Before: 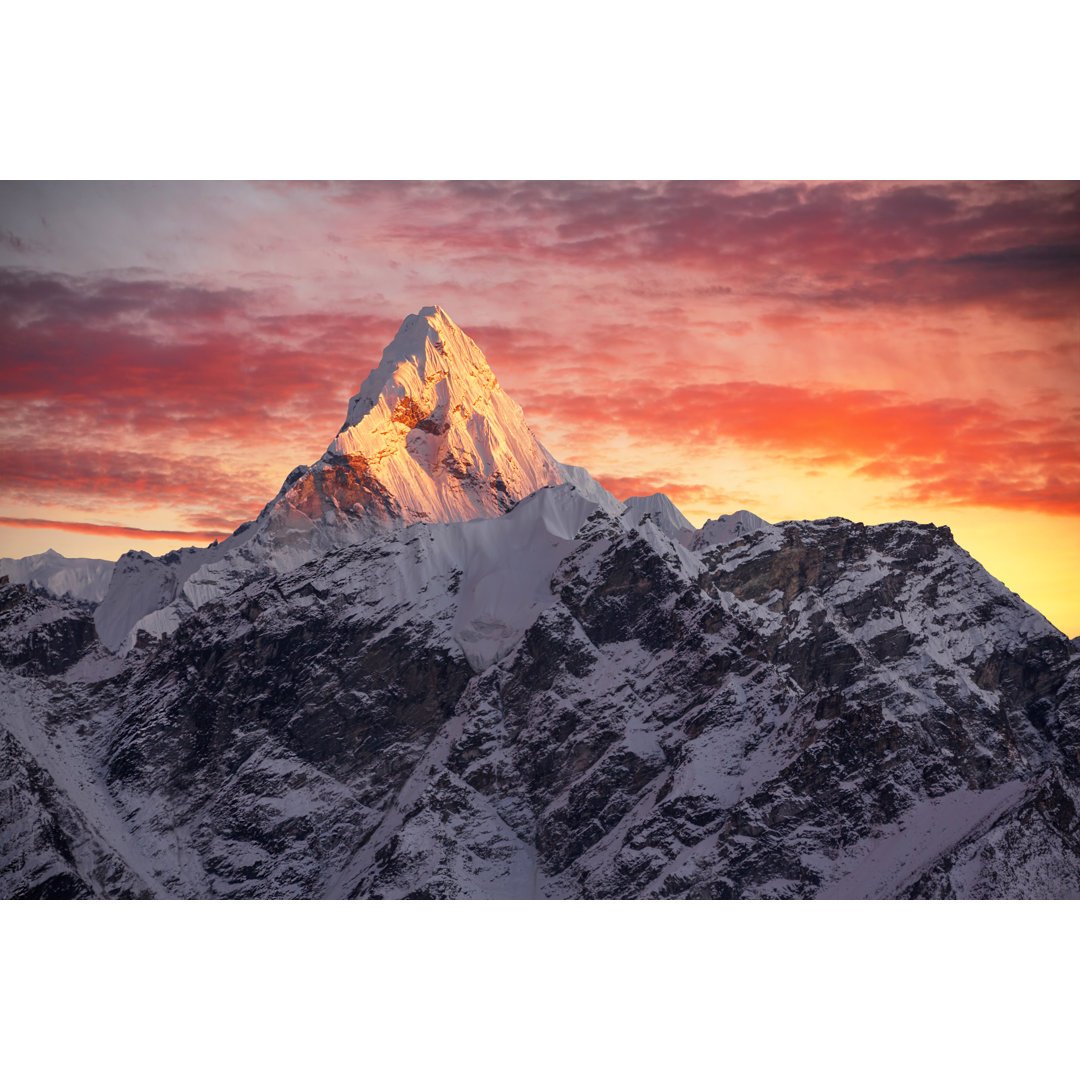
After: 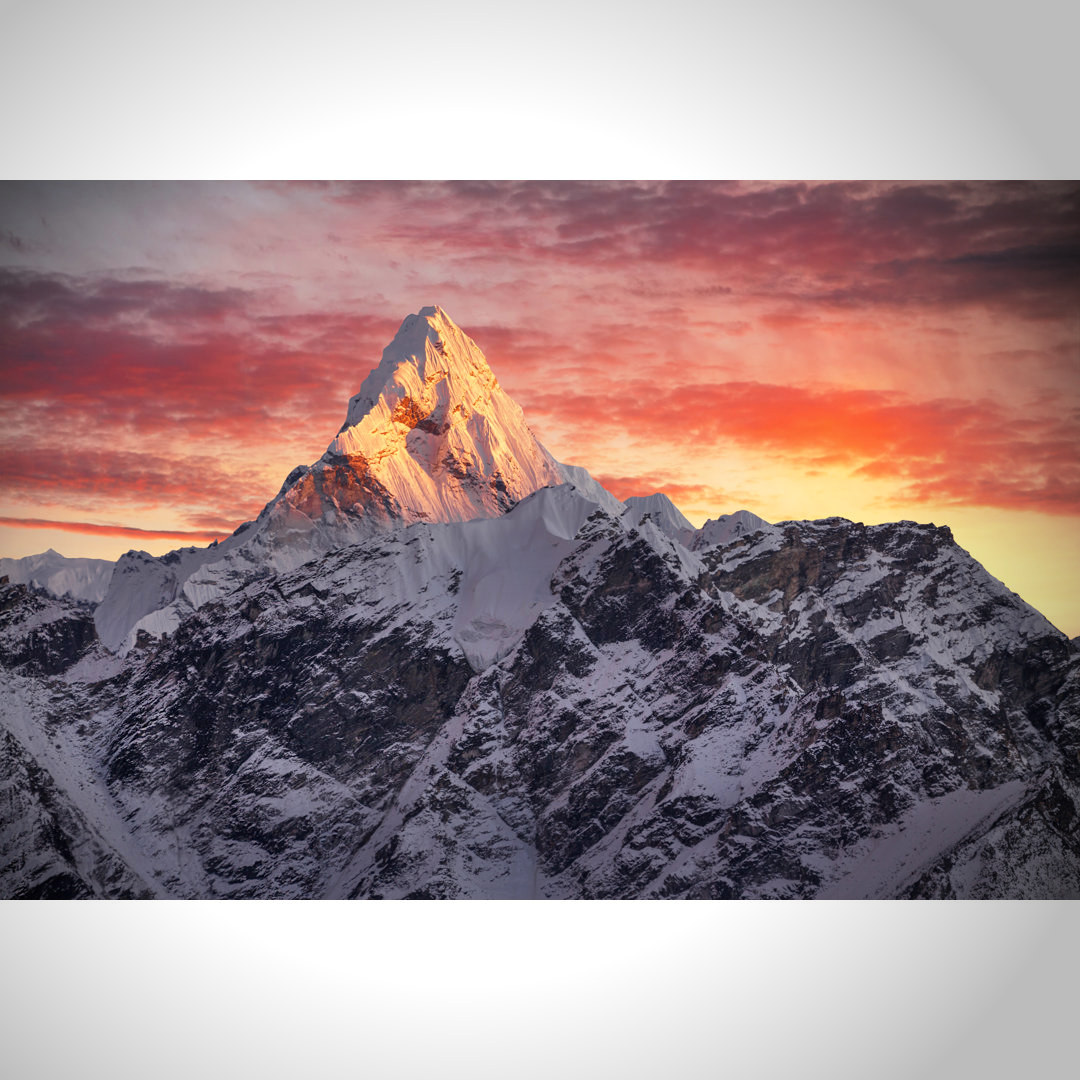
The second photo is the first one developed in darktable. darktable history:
exposure: exposure 0.014 EV, compensate highlight preservation false
shadows and highlights: shadows 76.58, highlights -26.41, soften with gaussian
vignetting: center (-0.146, 0.017), unbound false
